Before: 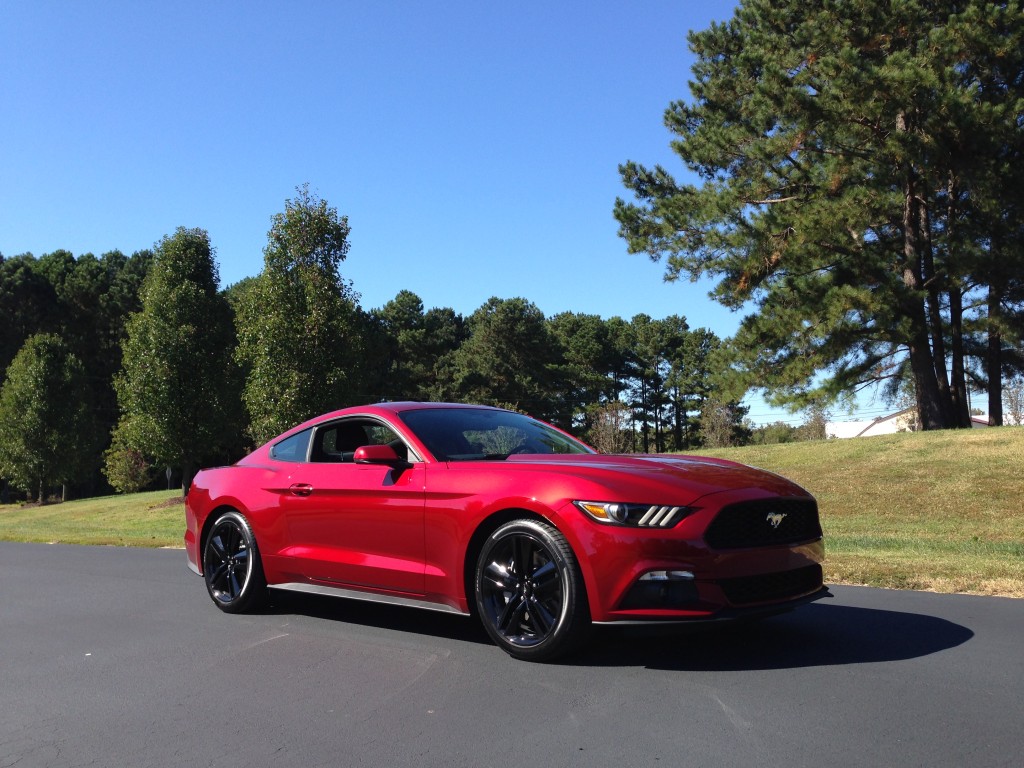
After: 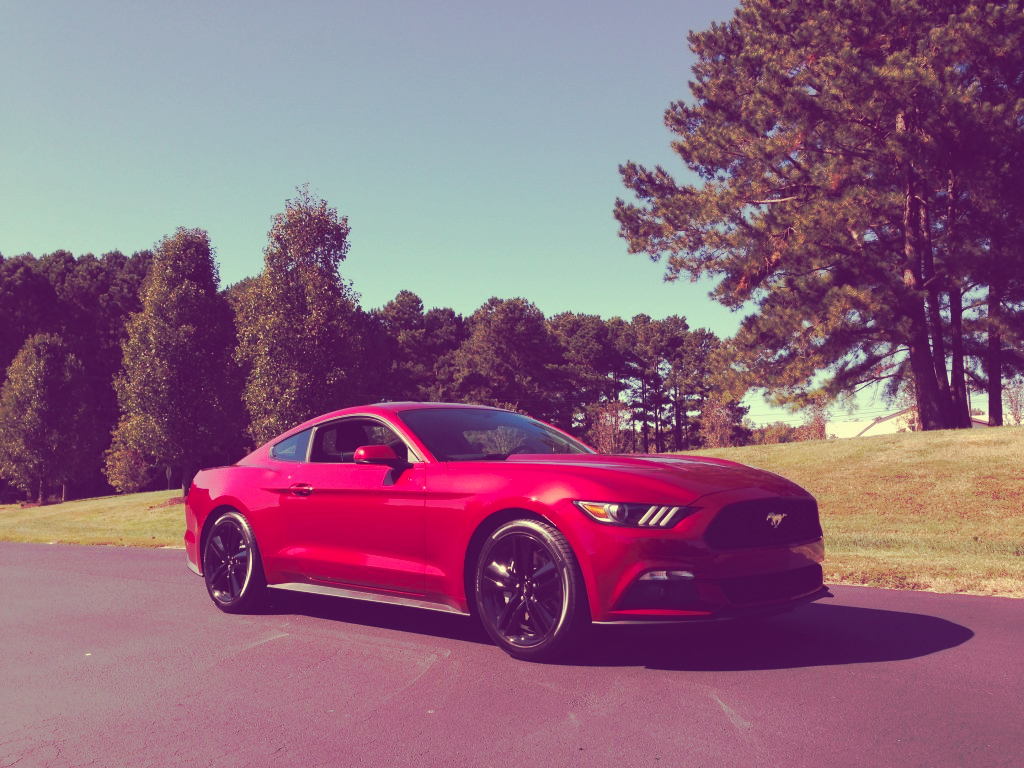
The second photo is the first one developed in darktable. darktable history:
tone curve: curves: ch0 [(0, 0) (0.003, 0.003) (0.011, 0.011) (0.025, 0.024) (0.044, 0.043) (0.069, 0.068) (0.1, 0.098) (0.136, 0.133) (0.177, 0.174) (0.224, 0.22) (0.277, 0.271) (0.335, 0.328) (0.399, 0.391) (0.468, 0.458) (0.543, 0.602) (0.623, 0.672) (0.709, 0.747) (0.801, 0.826) (0.898, 0.911) (1, 1)], preserve colors none
color look up table: target L [95.09, 94.53, 88.98, 86.71, 83.78, 81.09, 78.47, 76.79, 73.55, 62.99, 61.99, 60.84, 52.72, 32.64, 19.11, 200, 83.29, 67.98, 52.37, 52.11, 55.55, 49.95, 44.86, 44.71, 30.78, 18.67, 93.53, 77.07, 77.31, 61.84, 61.65, 57.05, 54.98, 49.56, 43.78, 45.58, 37.8, 31.52, 25.31, 31.08, 28.02, 21.62, 18.26, 89.5, 73.73, 69.84, 57.88, 41.89, 37.96], target a [-11.22, -14.74, -33.93, -67.93, -60.37, -1.185, -17.74, 3.258, -47.26, -44.33, -10.1, -11.38, -28.81, 16.16, 21.32, 0, 4.052, 39.86, 79.8, 78.31, 19.99, 27.49, 69.92, 56.61, 50.8, 40.58, -1.047, 29.81, 10.6, 69.82, 27.86, 8.237, 21.69, -1.92, 67.23, 47.66, 63.89, 16.61, 39.4, 34.05, 50.1, 45.66, 34.72, -22.55, -5.292, -34.14, -28.36, -3.951, 10.16], target b [46.2, 64.91, 24.8, 57.28, 34.65, 28.3, 29.36, 44.7, 16.52, 33.83, 44.24, 27.47, 11.92, 3.477, -18.65, 0, 63.08, 30.57, 3.687, 35.14, 37.99, 8.388, 1.641, 23.97, 6.562, -16.89, 26.02, 10.75, 4.549, -19.2, -17.65, -20.05, -8.476, -39.49, -47.77, -3.004, -29.77, -40.79, -60.66, -15.28, -13.84, -42.11, -30.67, 18.66, 4.856, -5.893, -4.587, -23.9, -10.15], num patches 49
